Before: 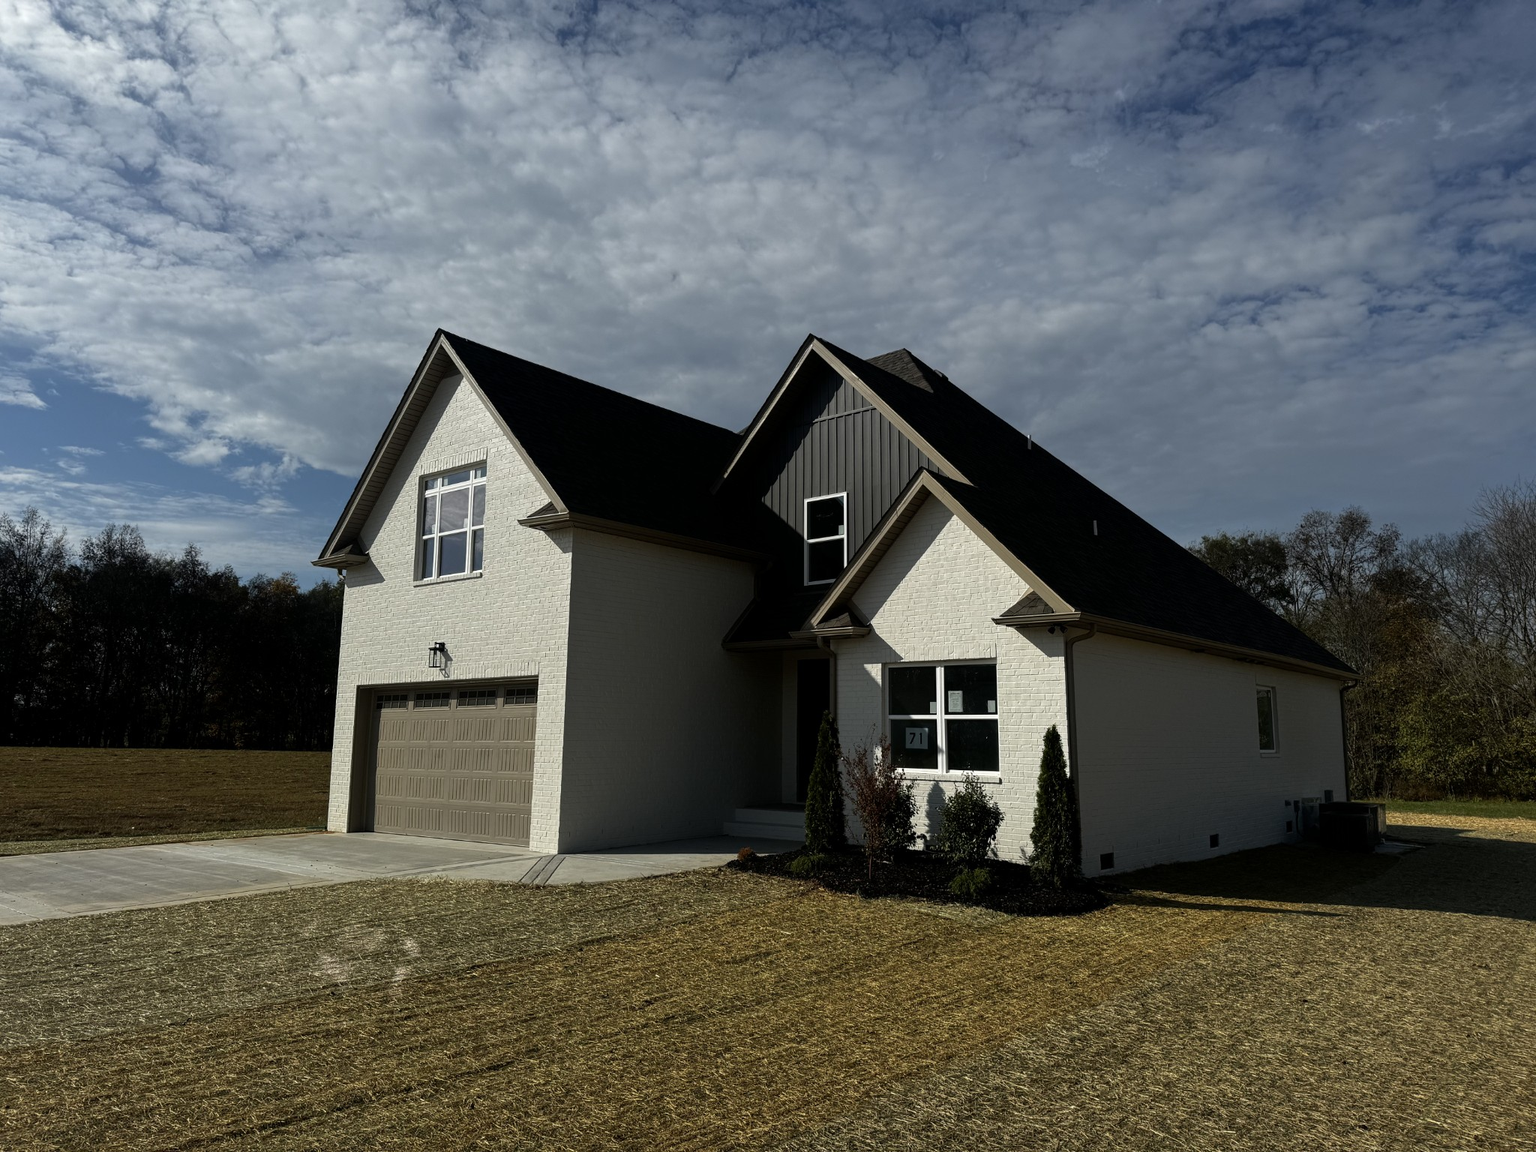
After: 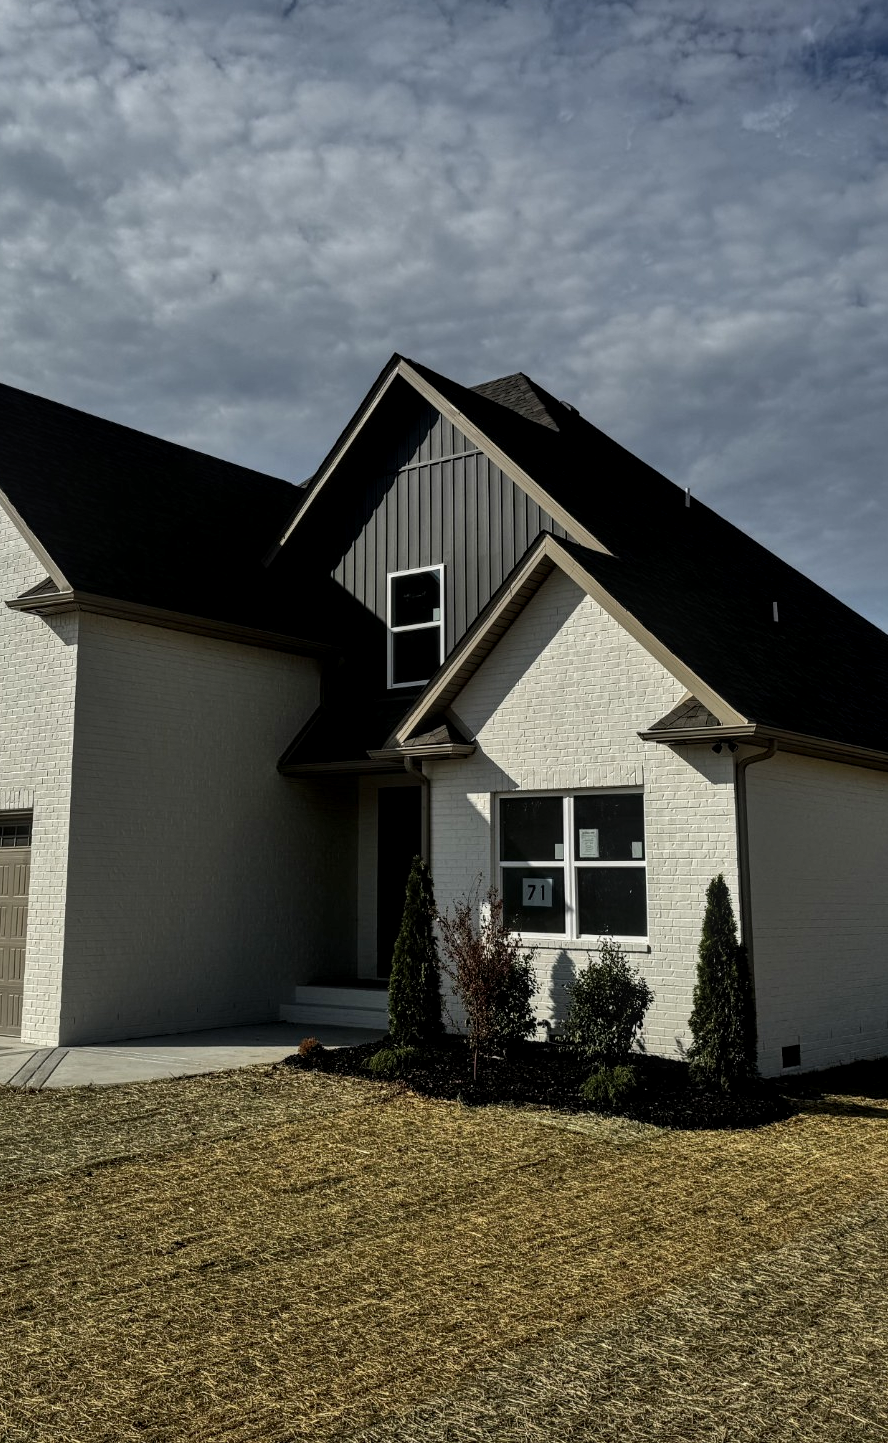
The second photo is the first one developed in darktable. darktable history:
local contrast: detail 130%
shadows and highlights: low approximation 0.01, soften with gaussian
crop: left 33.452%, top 6.025%, right 23.155%
